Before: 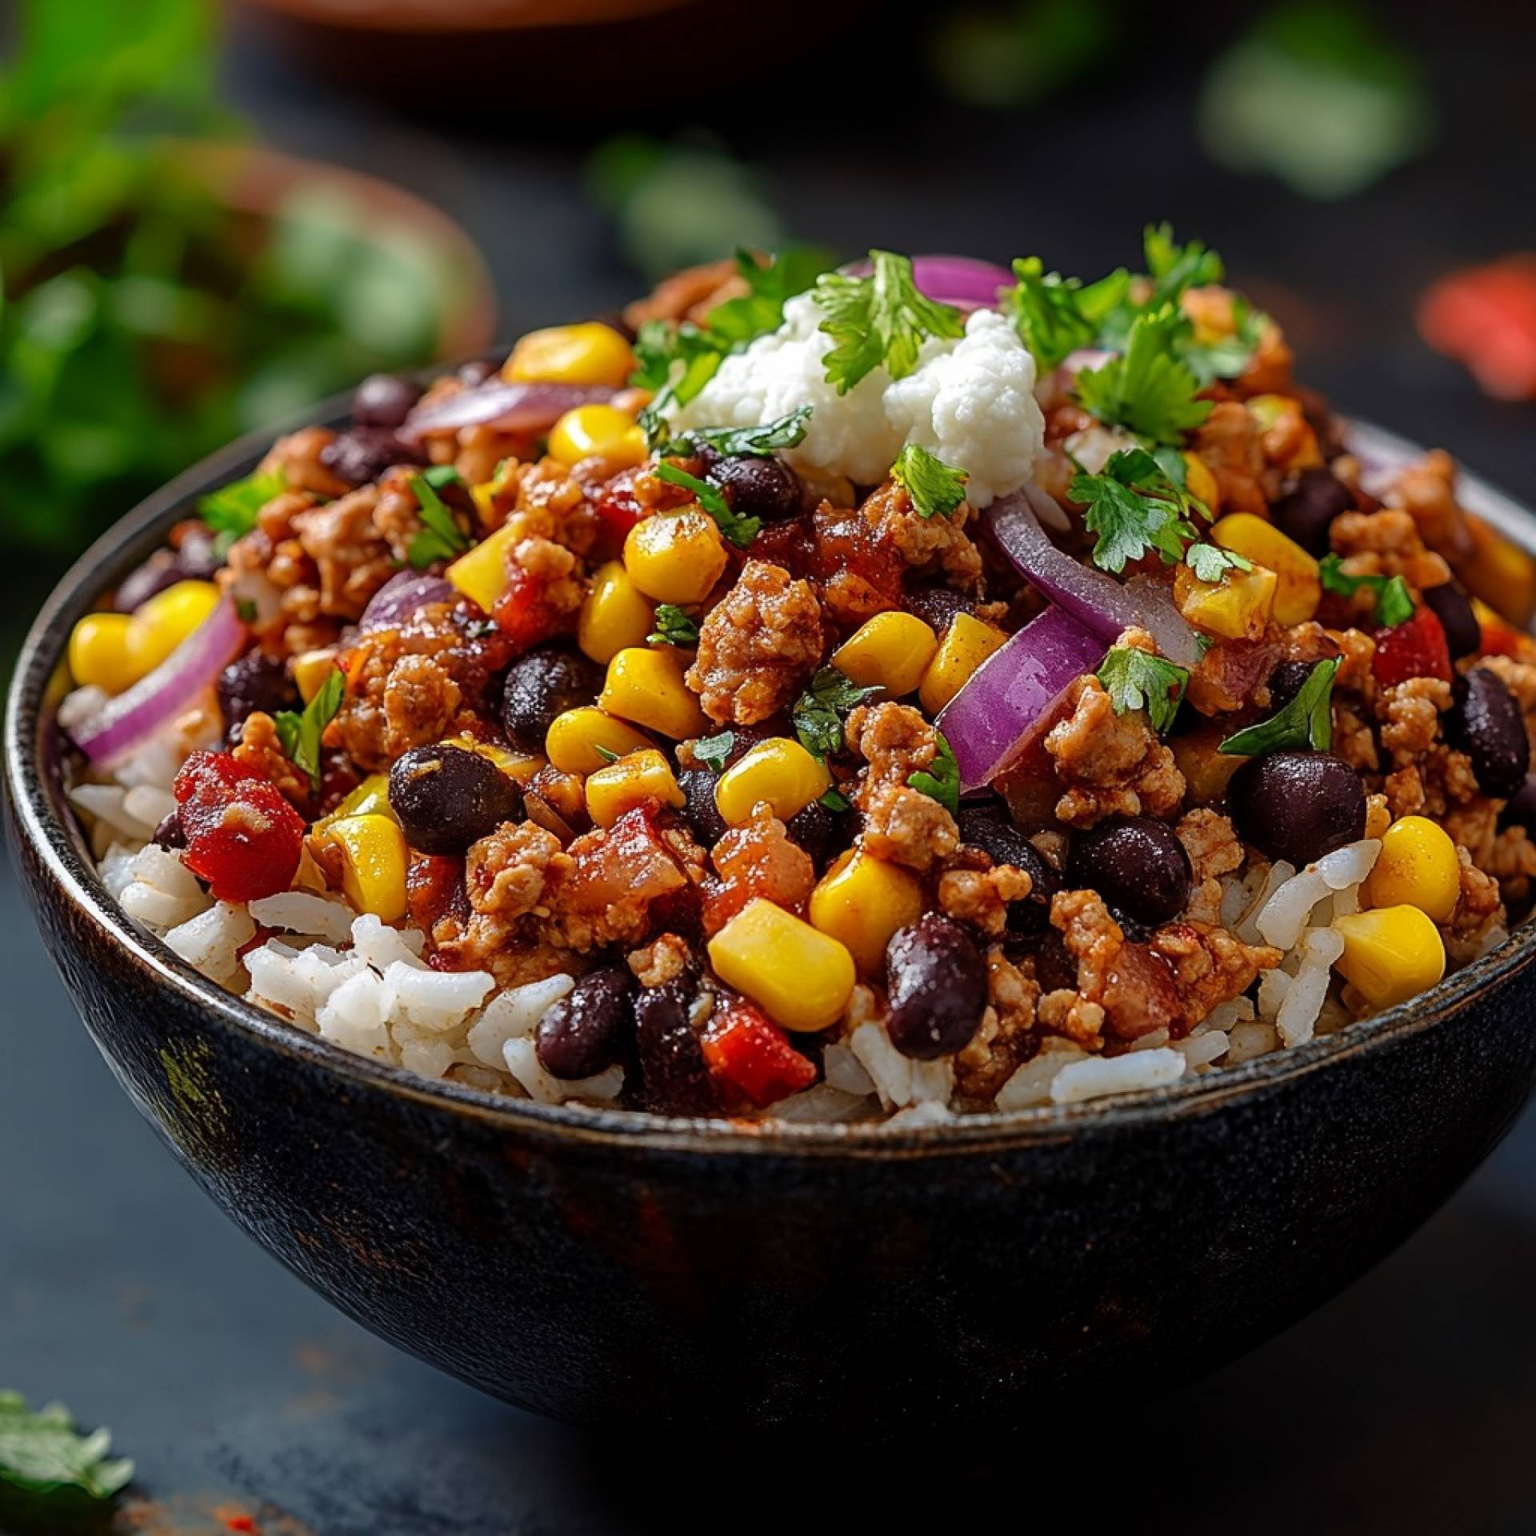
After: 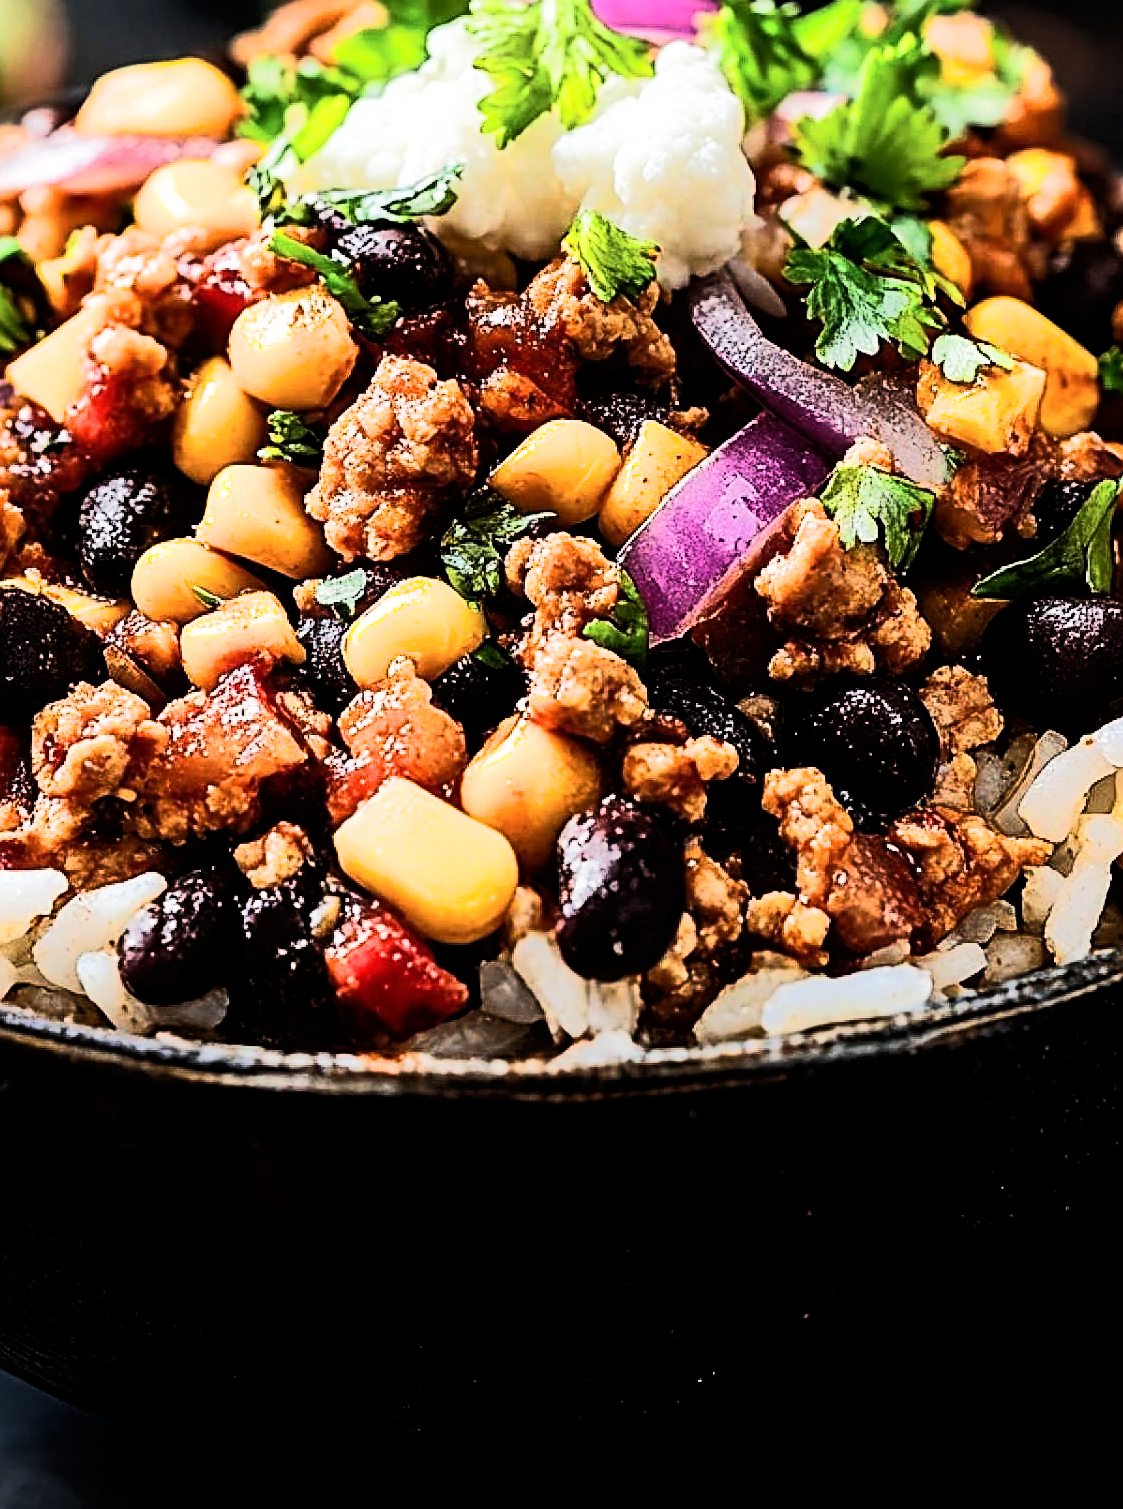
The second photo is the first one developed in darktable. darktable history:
tone curve: curves: ch0 [(0, 0) (0.003, 0.002) (0.011, 0.004) (0.025, 0.005) (0.044, 0.009) (0.069, 0.013) (0.1, 0.017) (0.136, 0.036) (0.177, 0.066) (0.224, 0.102) (0.277, 0.143) (0.335, 0.197) (0.399, 0.268) (0.468, 0.389) (0.543, 0.549) (0.623, 0.714) (0.709, 0.801) (0.801, 0.854) (0.898, 0.9) (1, 1)]
crop and rotate: left 28.731%, top 17.971%, right 12.775%, bottom 3.407%
sharpen: on, module defaults
color calibration: illuminant same as pipeline (D50), adaptation XYZ, x 0.346, y 0.358, temperature 5002.94 K
exposure: exposure 1 EV, compensate highlight preservation false
filmic rgb: black relative exposure -5.11 EV, white relative exposure 3.54 EV, hardness 3.19, contrast 1.408, highlights saturation mix -30.17%, iterations of high-quality reconstruction 0
